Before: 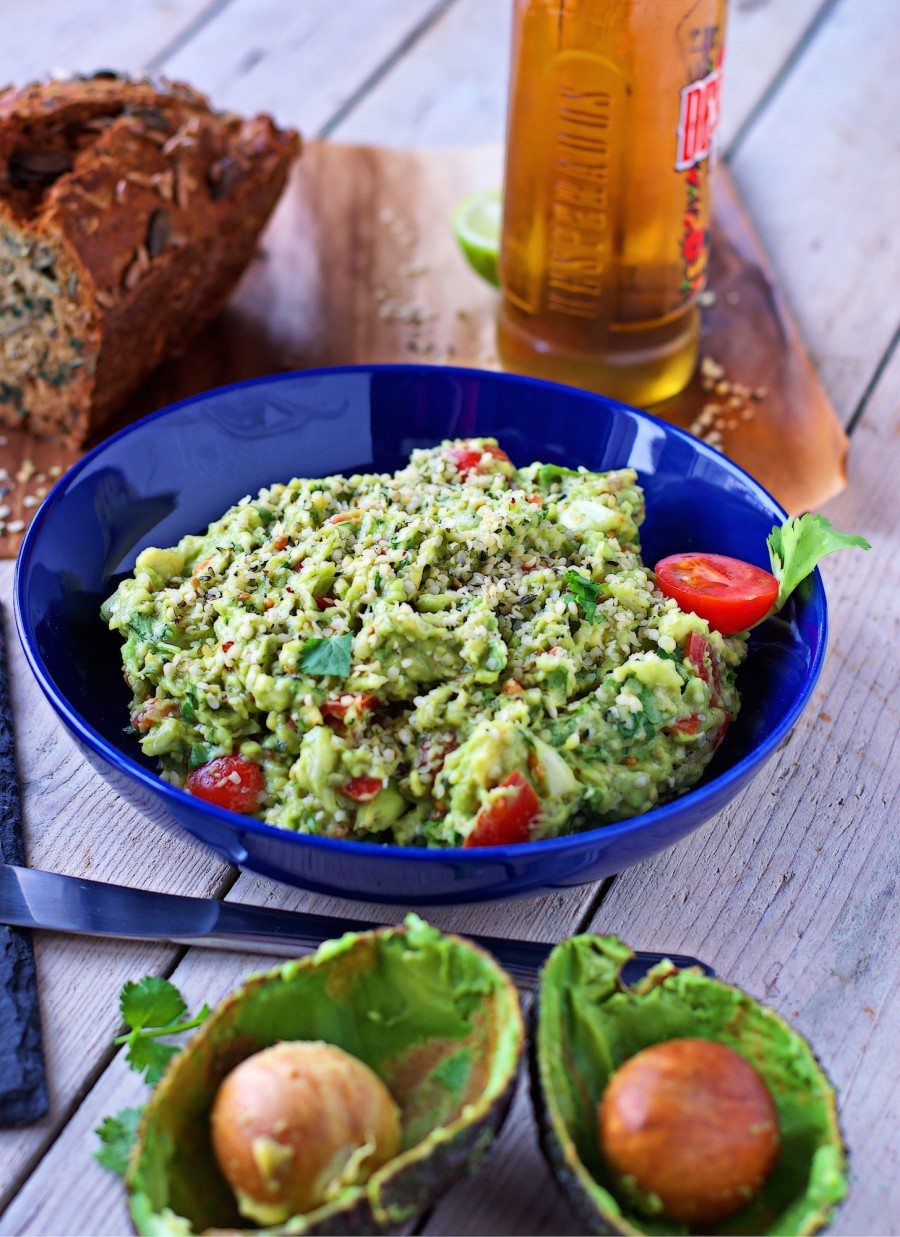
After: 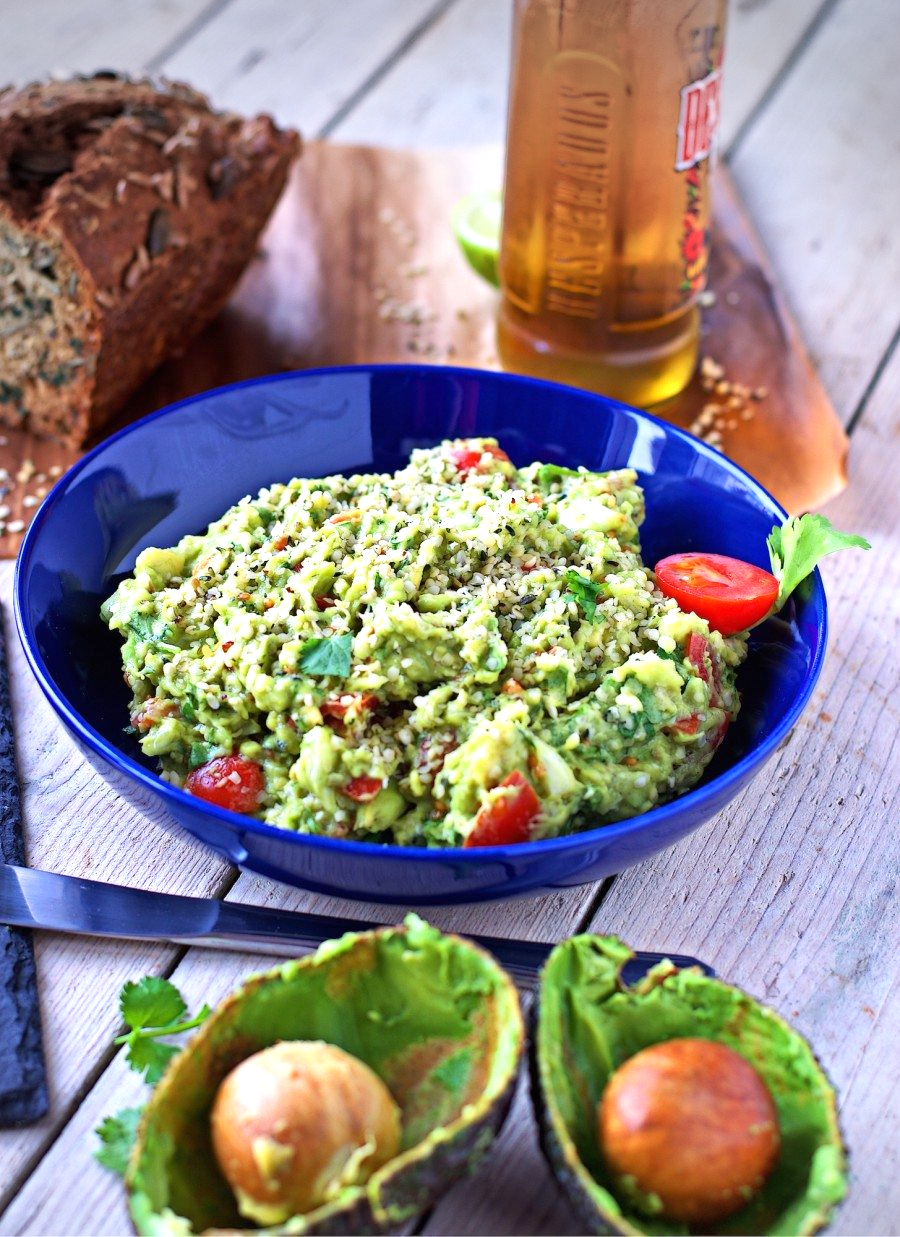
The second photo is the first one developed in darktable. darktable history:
vignetting: center (-0.028, 0.235)
exposure: exposure 0.57 EV, compensate highlight preservation false
